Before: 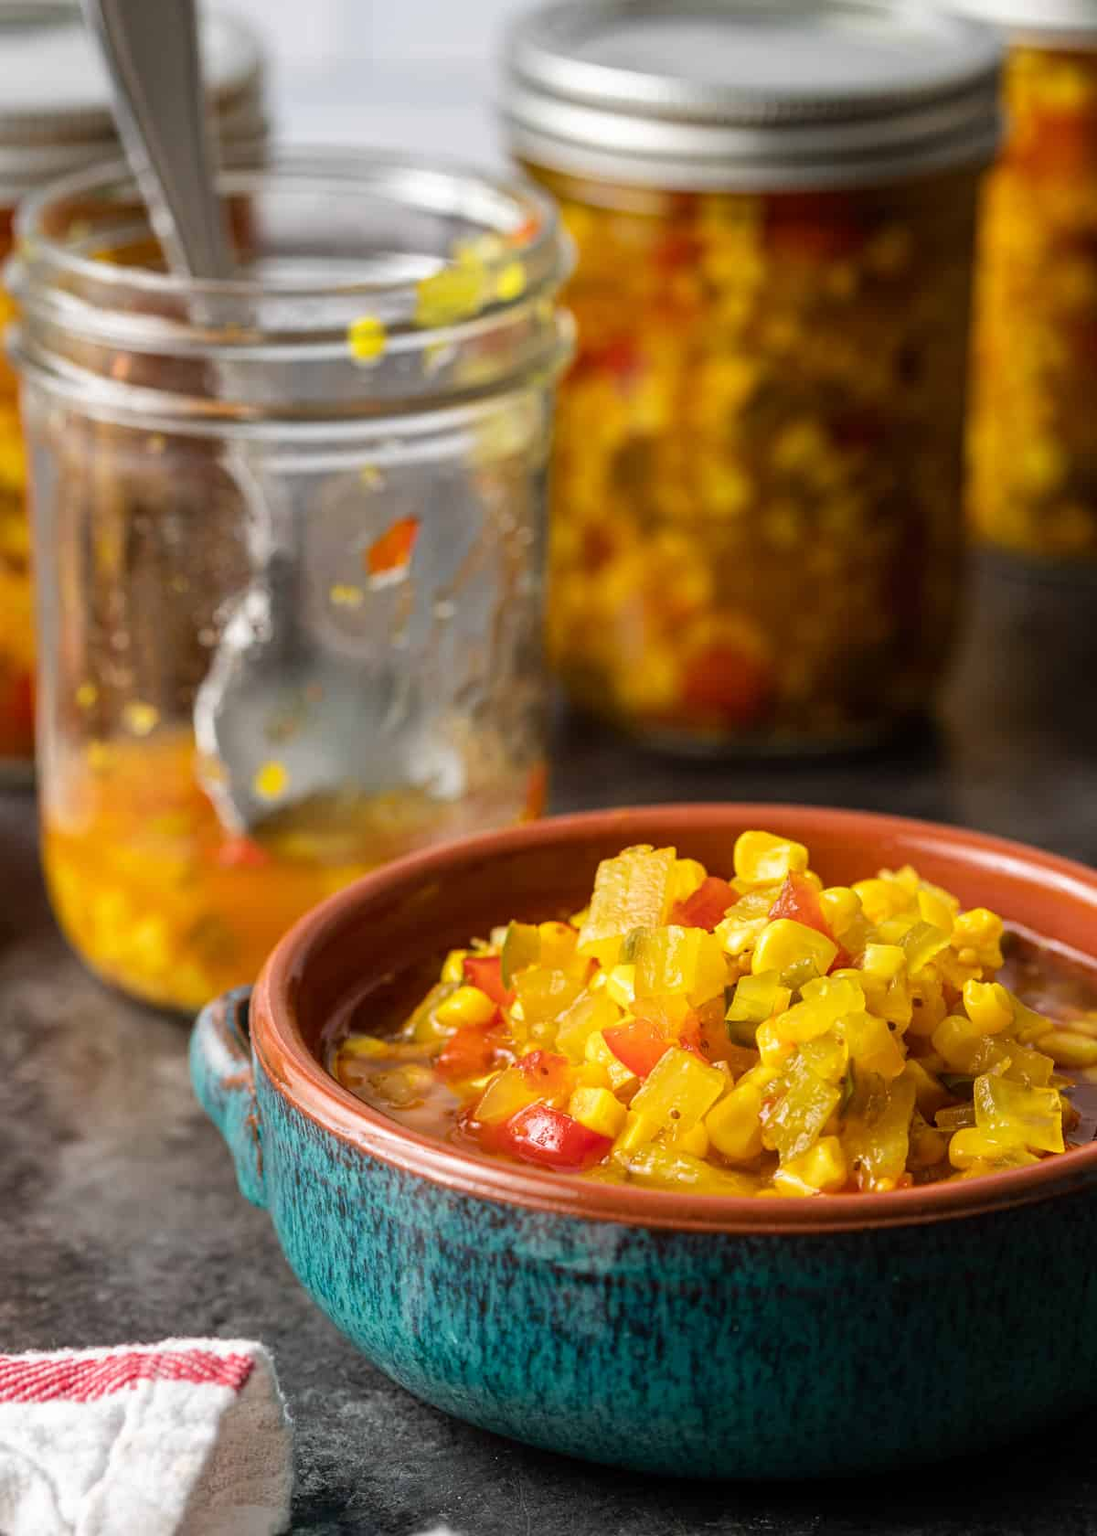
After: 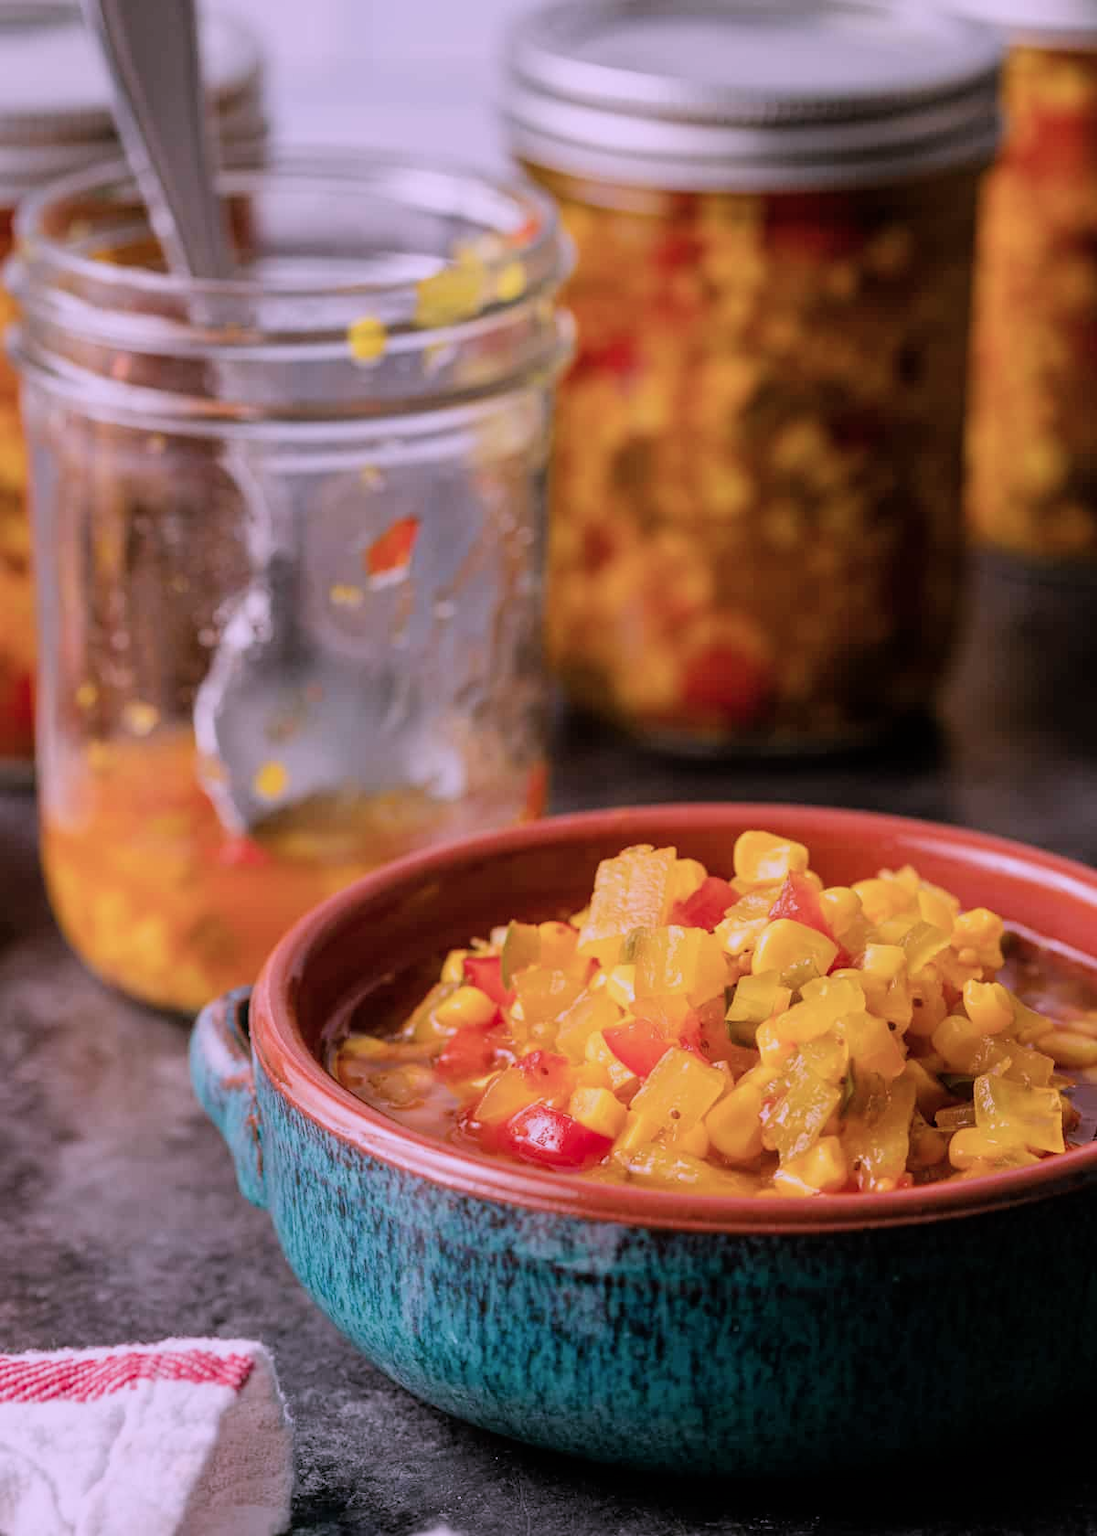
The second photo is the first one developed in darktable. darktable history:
color correction: highlights a* 15.46, highlights b* -20.56
filmic rgb: hardness 4.17, contrast 0.921
